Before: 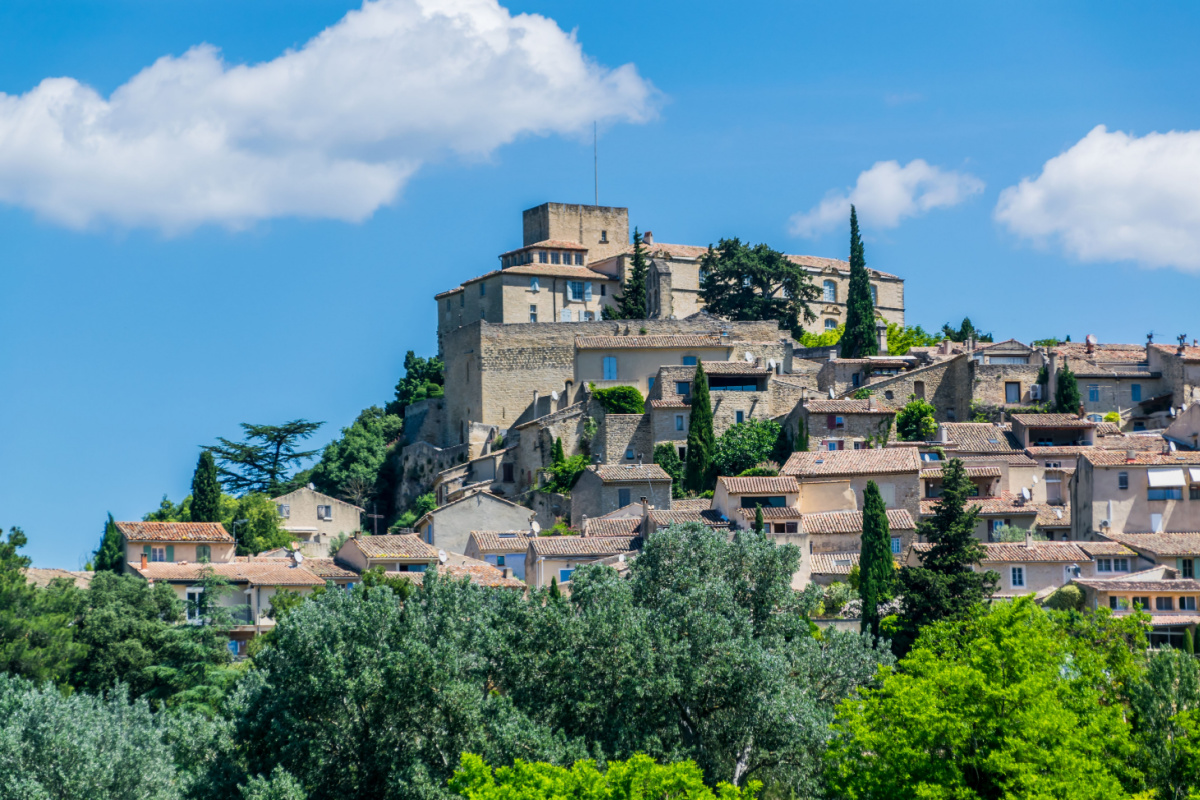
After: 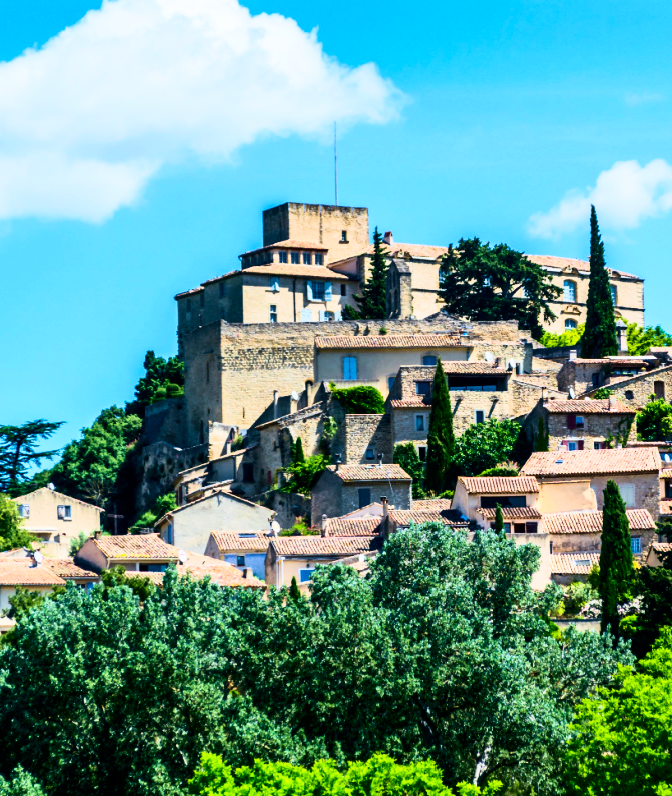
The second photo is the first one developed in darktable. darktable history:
velvia: strength 45%
crop: left 21.674%, right 22.086%
base curve: curves: ch0 [(0, 0) (0.005, 0.002) (0.193, 0.295) (0.399, 0.664) (0.75, 0.928) (1, 1)]
contrast brightness saturation: contrast 0.21, brightness -0.11, saturation 0.21
